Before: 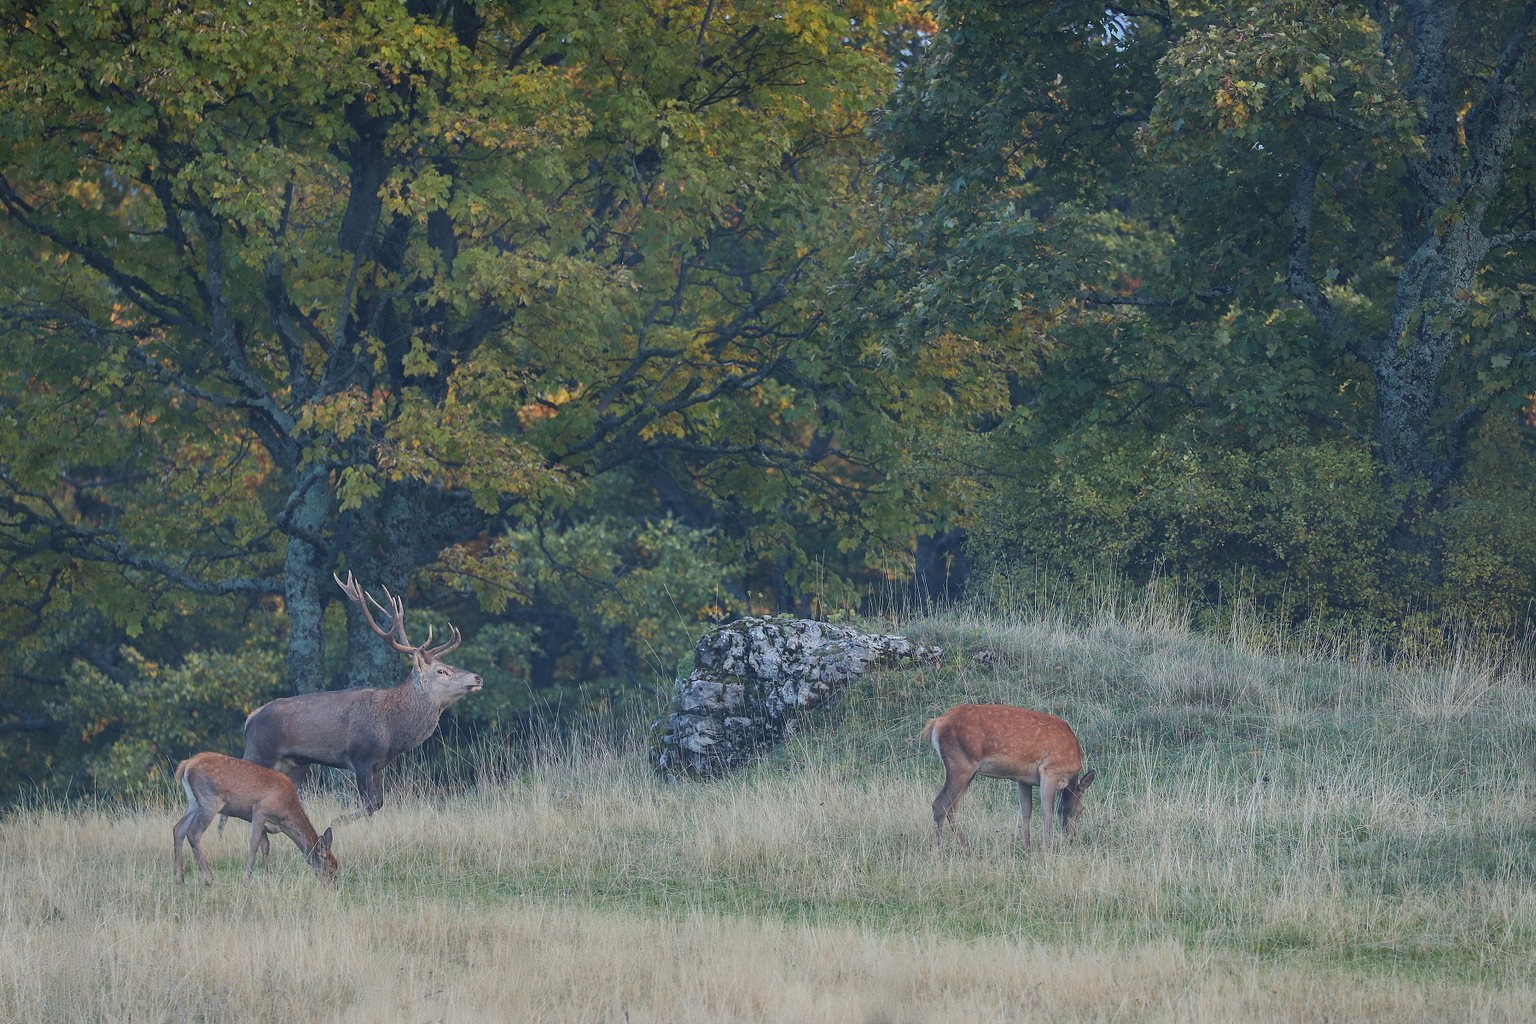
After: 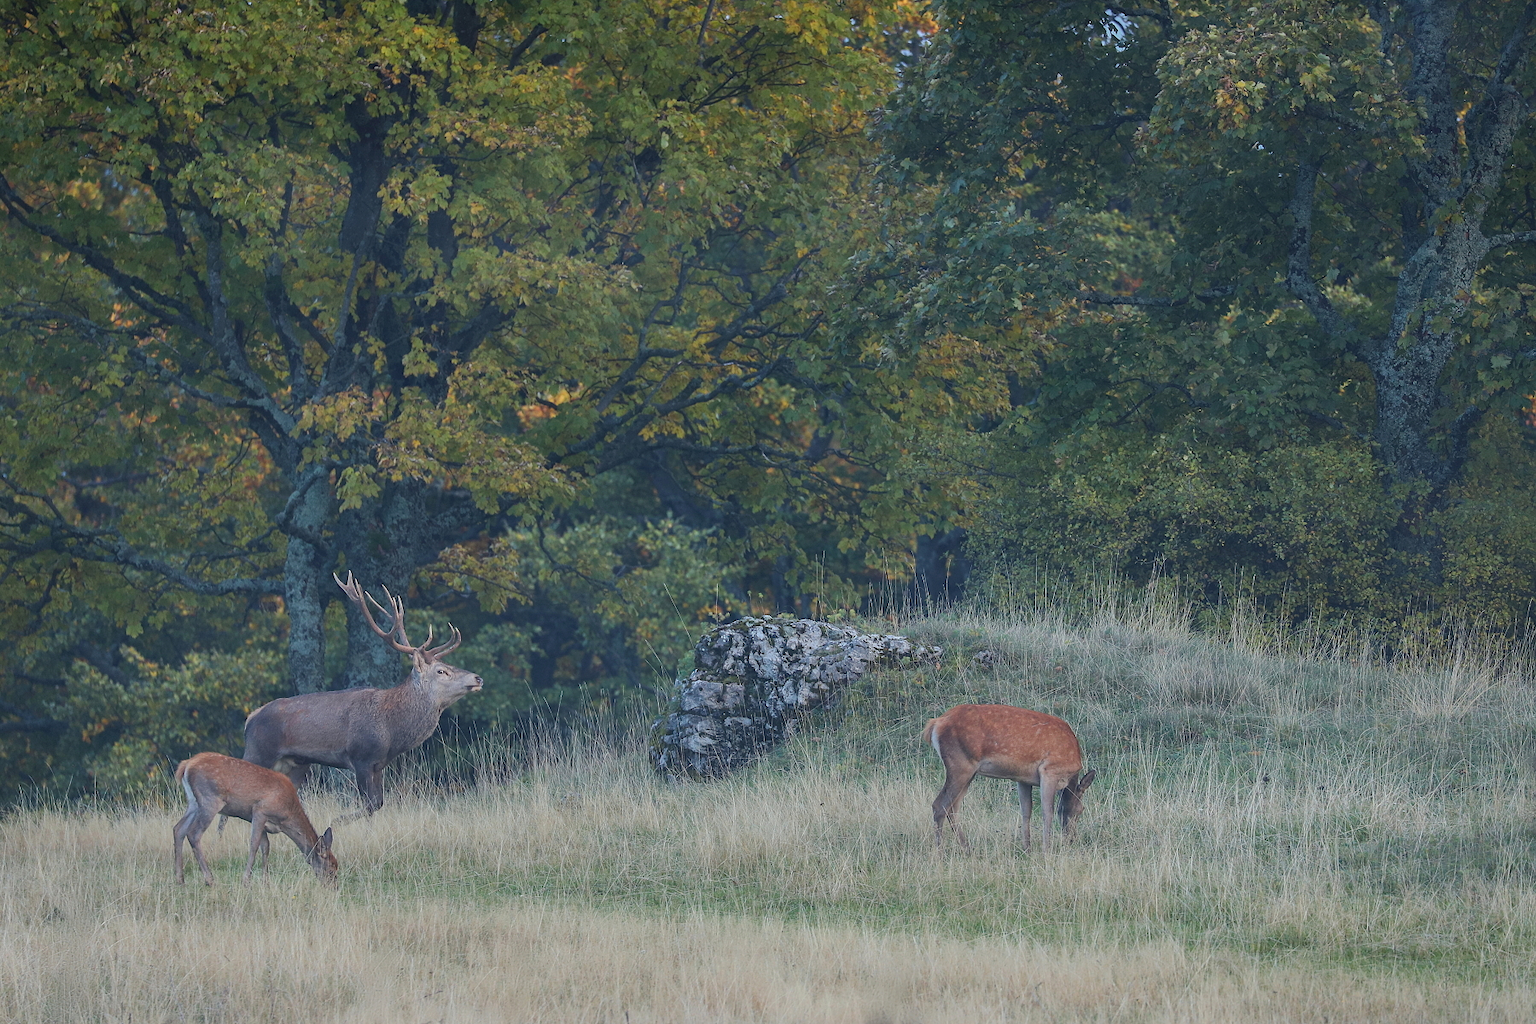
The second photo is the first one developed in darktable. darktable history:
exposure: exposure -0.025 EV, compensate highlight preservation false
